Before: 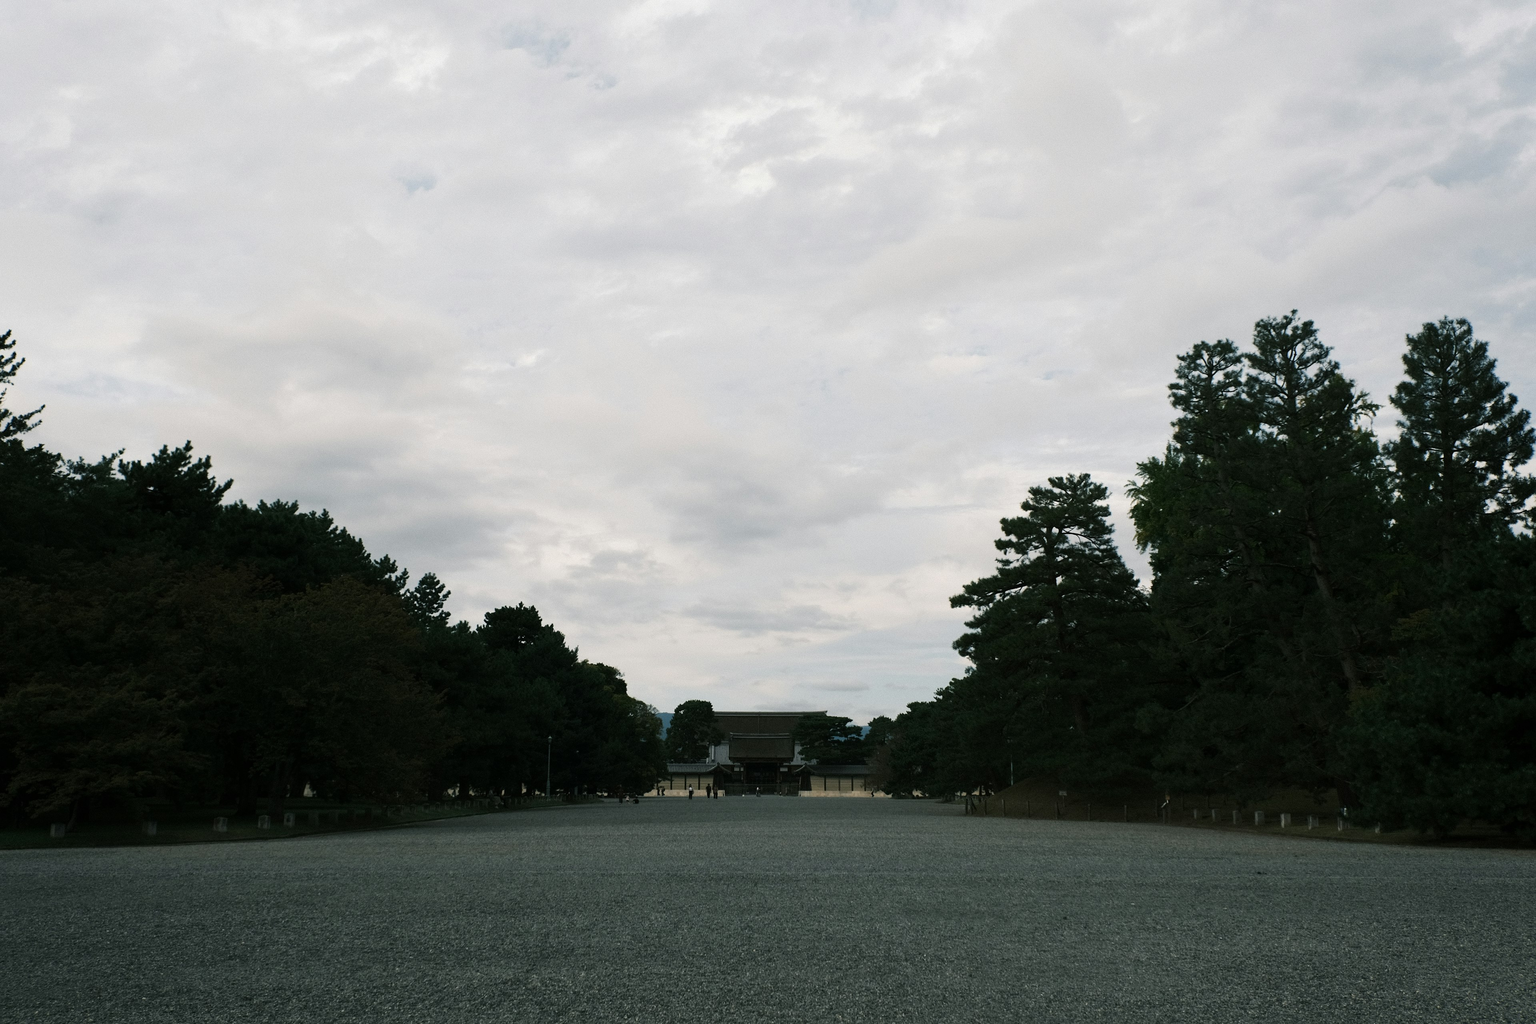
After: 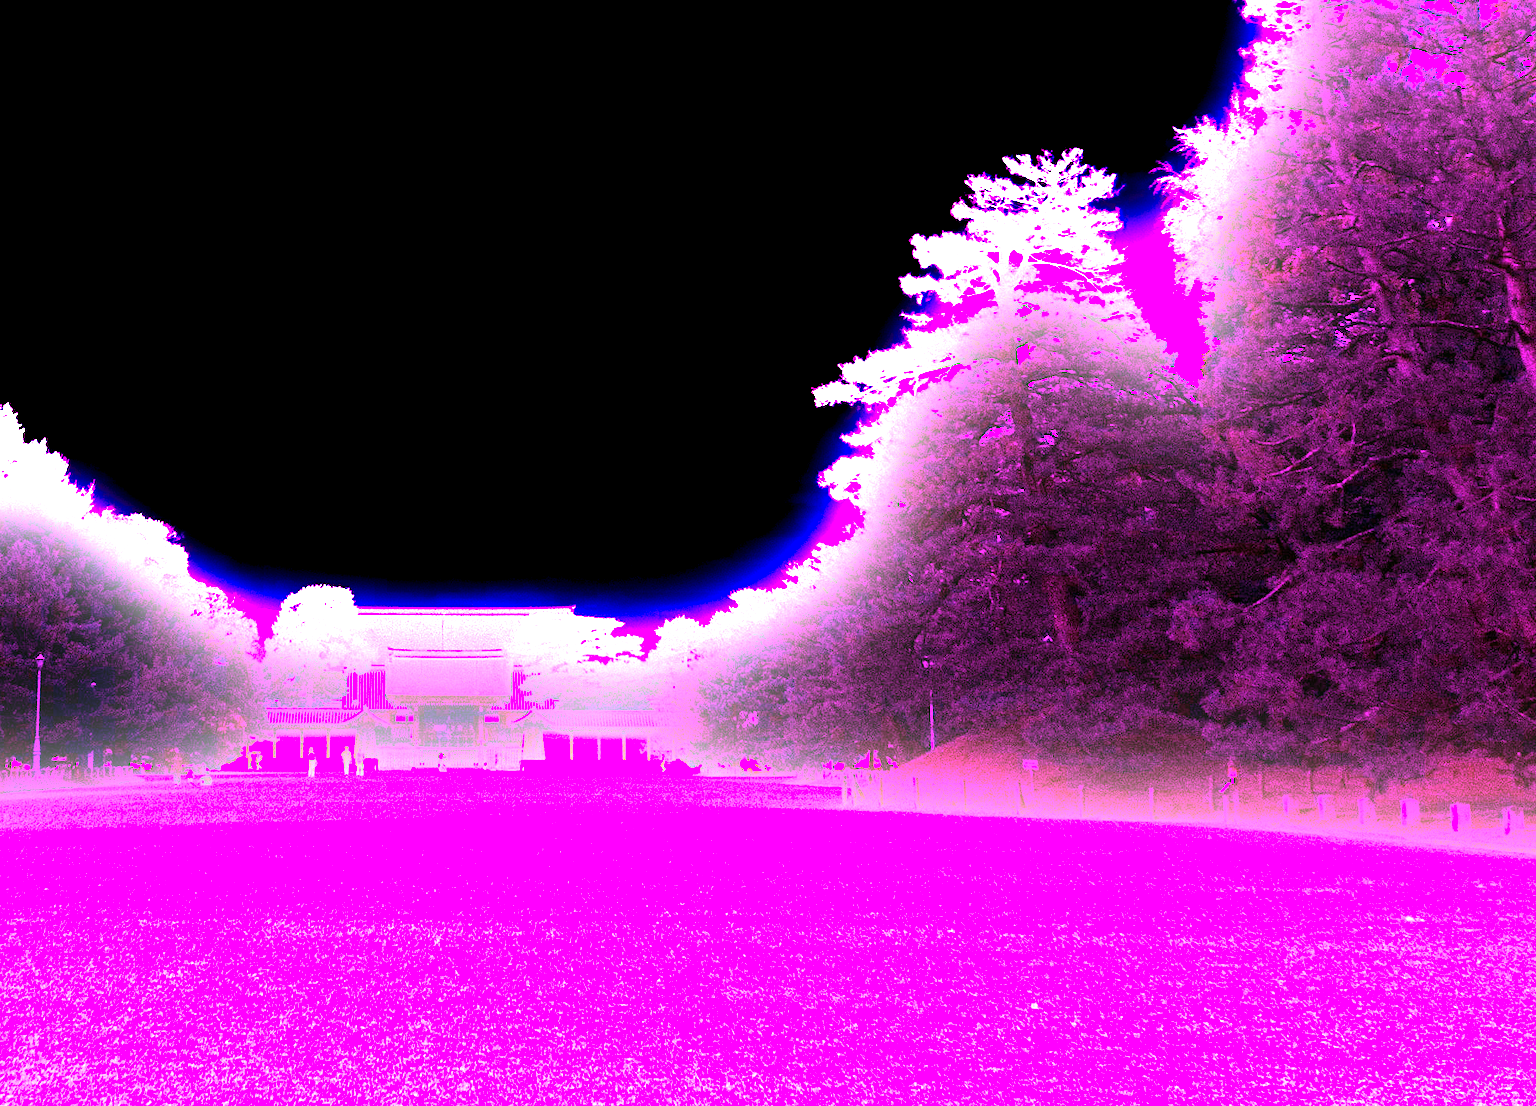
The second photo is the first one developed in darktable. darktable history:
white balance: red 8, blue 8
bloom: on, module defaults
tone equalizer: on, module defaults
crop: left 34.479%, top 38.822%, right 13.718%, bottom 5.172%
